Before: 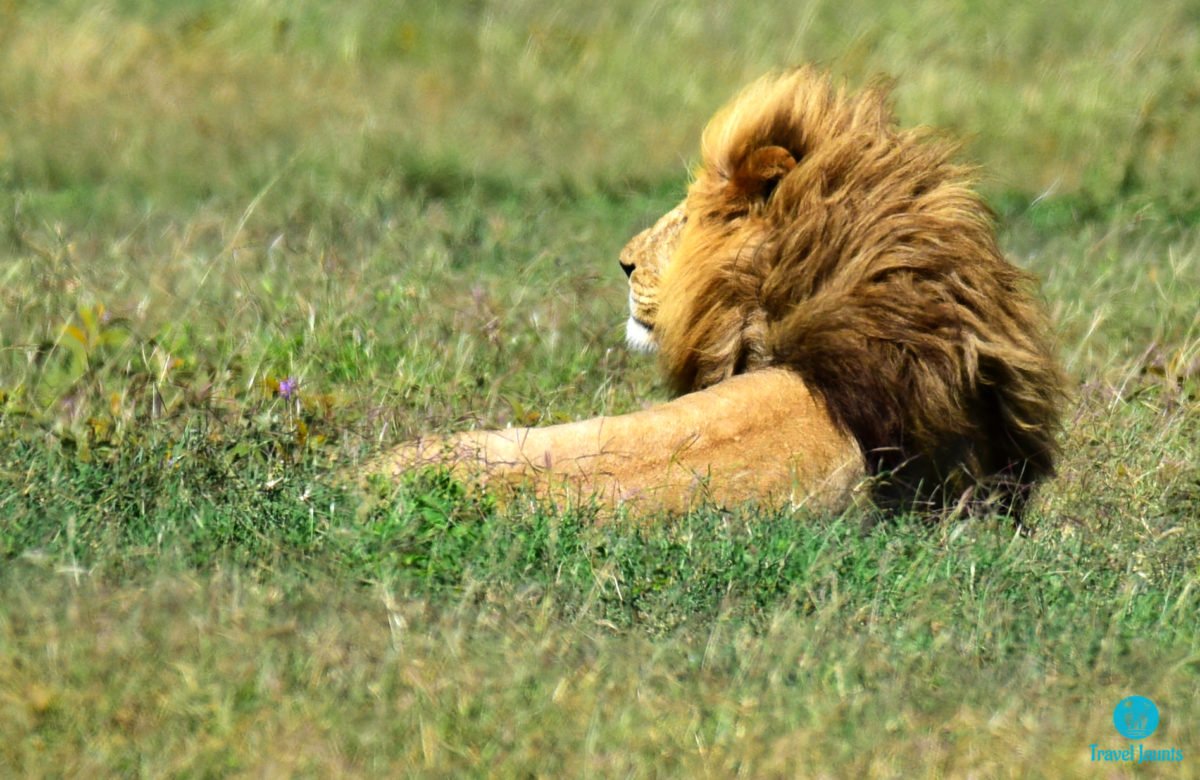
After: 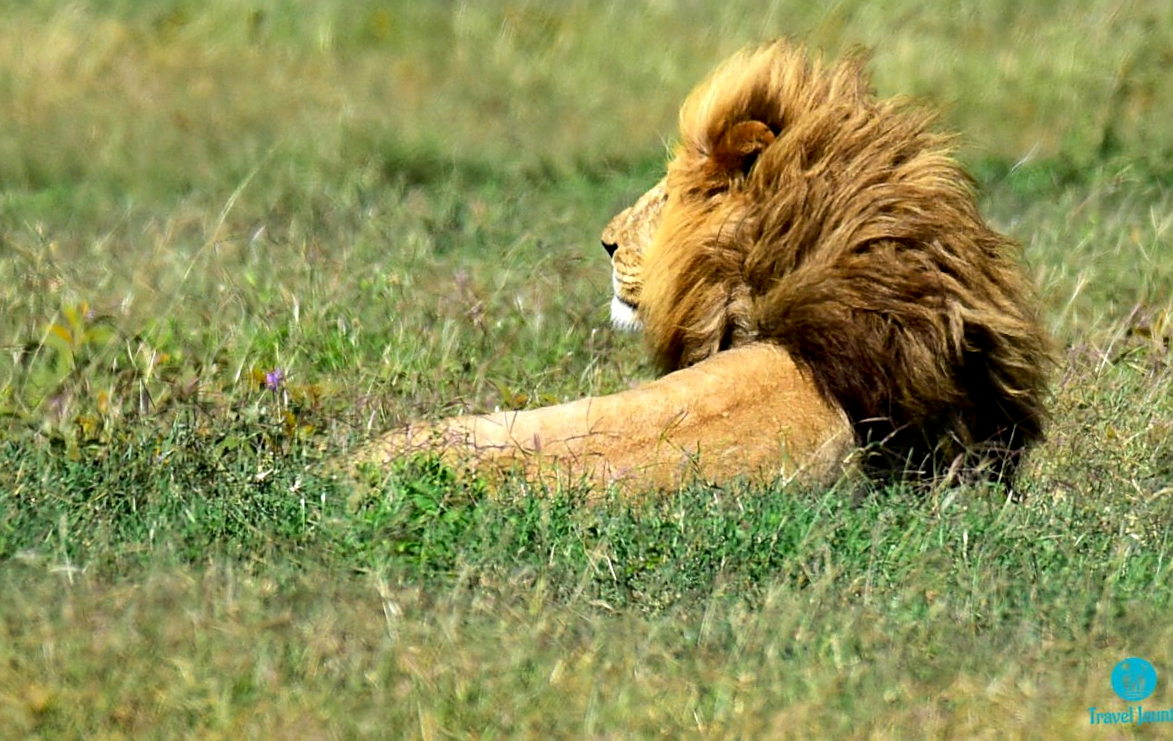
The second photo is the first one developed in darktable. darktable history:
sharpen: on, module defaults
rotate and perspective: rotation -2°, crop left 0.022, crop right 0.978, crop top 0.049, crop bottom 0.951
exposure: black level correction 0.005, exposure 0.014 EV, compensate highlight preservation false
